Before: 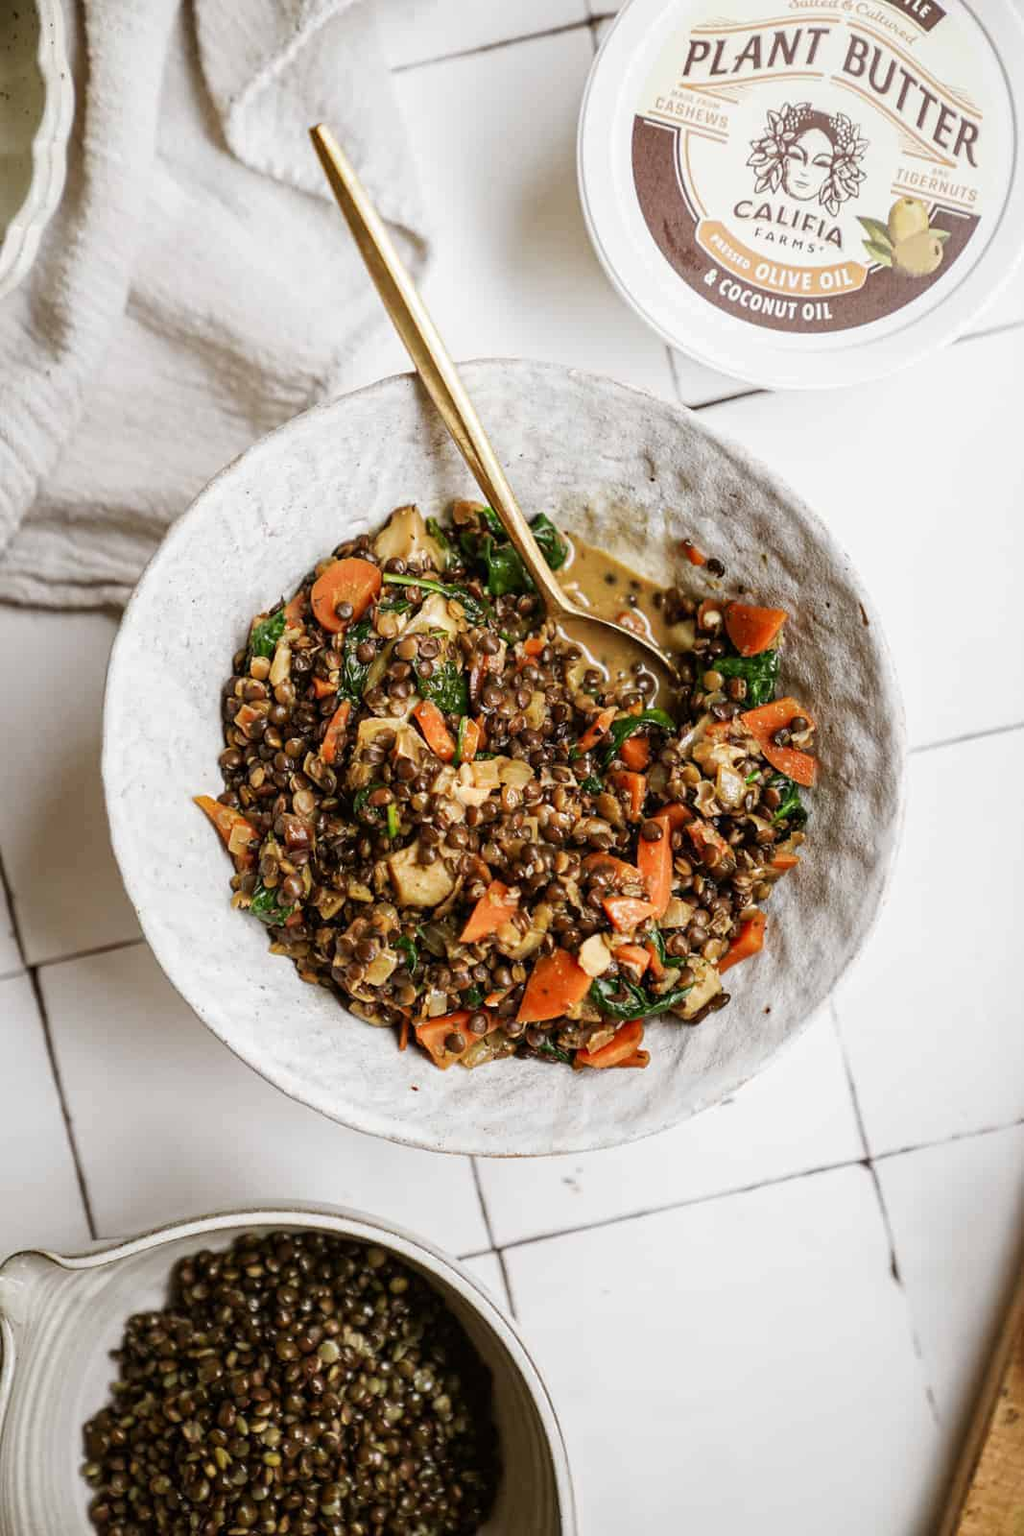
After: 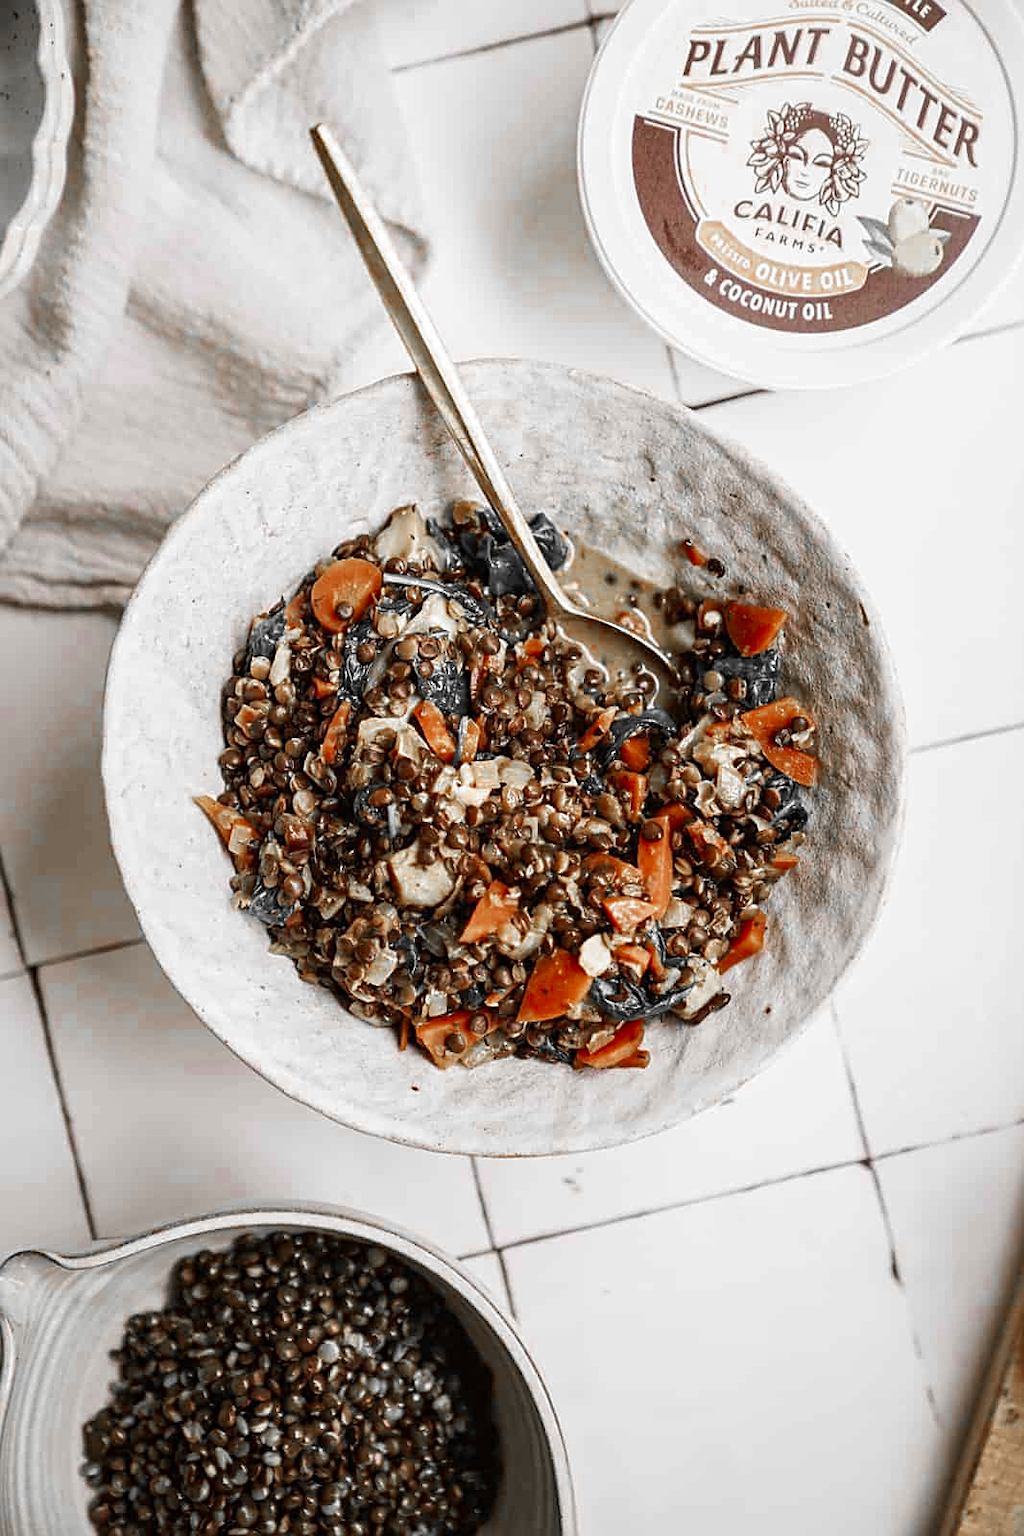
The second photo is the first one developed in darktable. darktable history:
color zones: curves: ch0 [(0, 0.497) (0.096, 0.361) (0.221, 0.538) (0.429, 0.5) (0.571, 0.5) (0.714, 0.5) (0.857, 0.5) (1, 0.497)]; ch1 [(0, 0.5) (0.143, 0.5) (0.257, -0.002) (0.429, 0.04) (0.571, -0.001) (0.714, -0.015) (0.857, 0.024) (1, 0.5)]
velvia: on, module defaults
sharpen: on, module defaults
